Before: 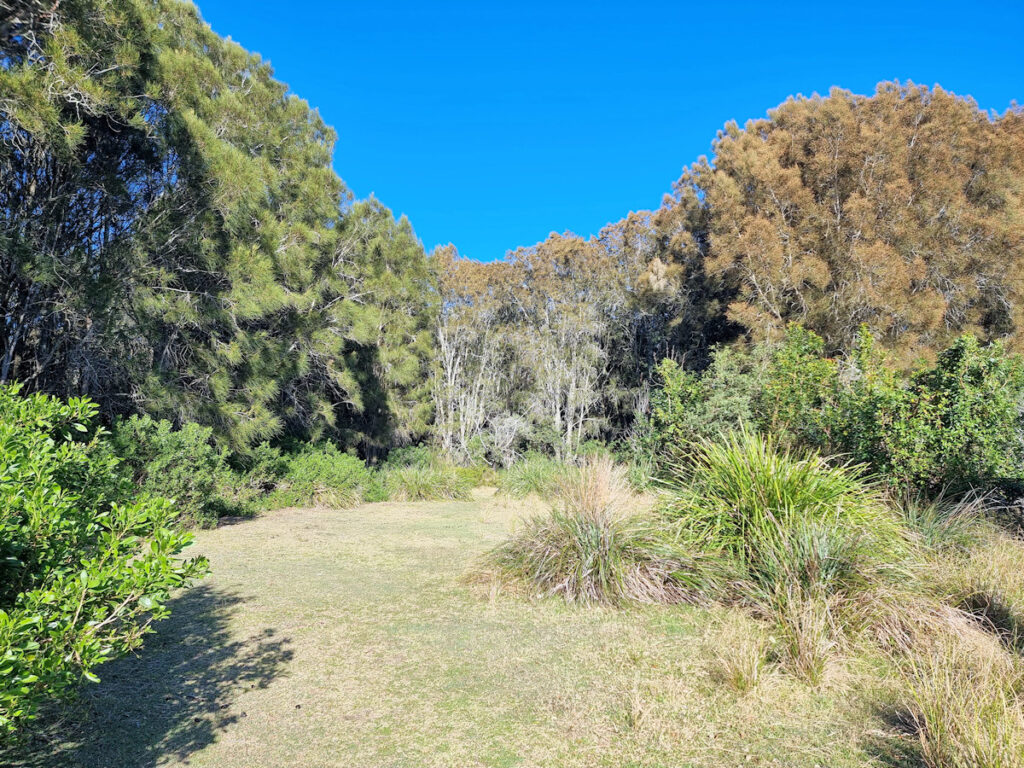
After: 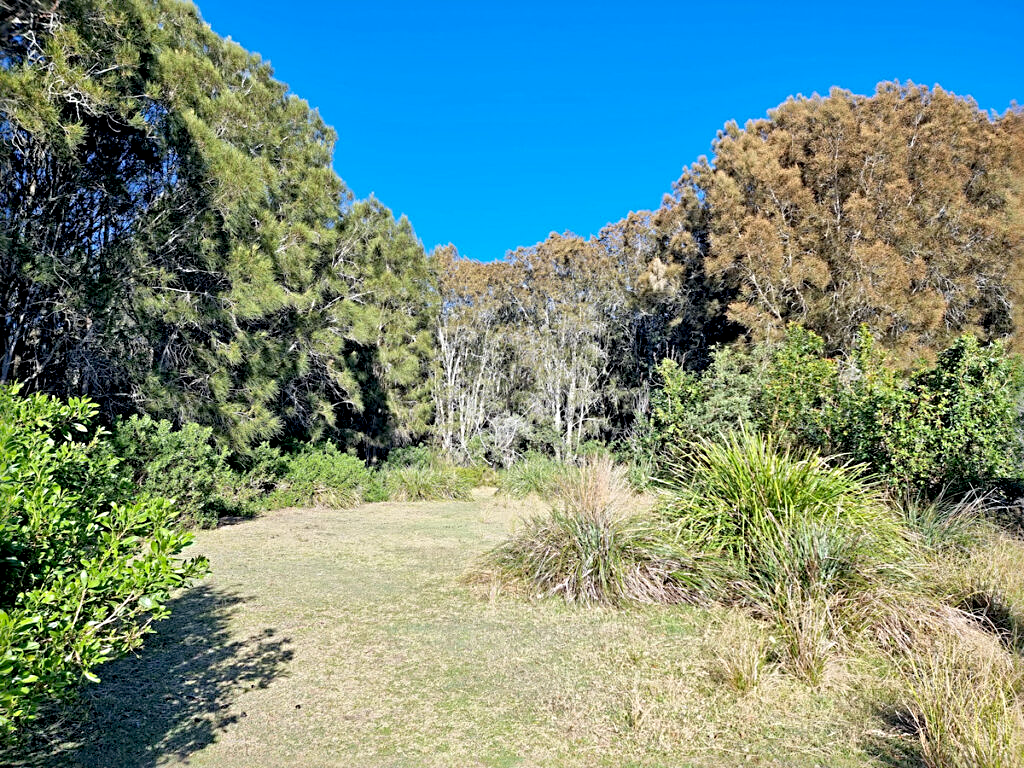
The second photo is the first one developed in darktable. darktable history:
exposure: black level correction 0.013, compensate highlight preservation false
sharpen: radius 4.898
